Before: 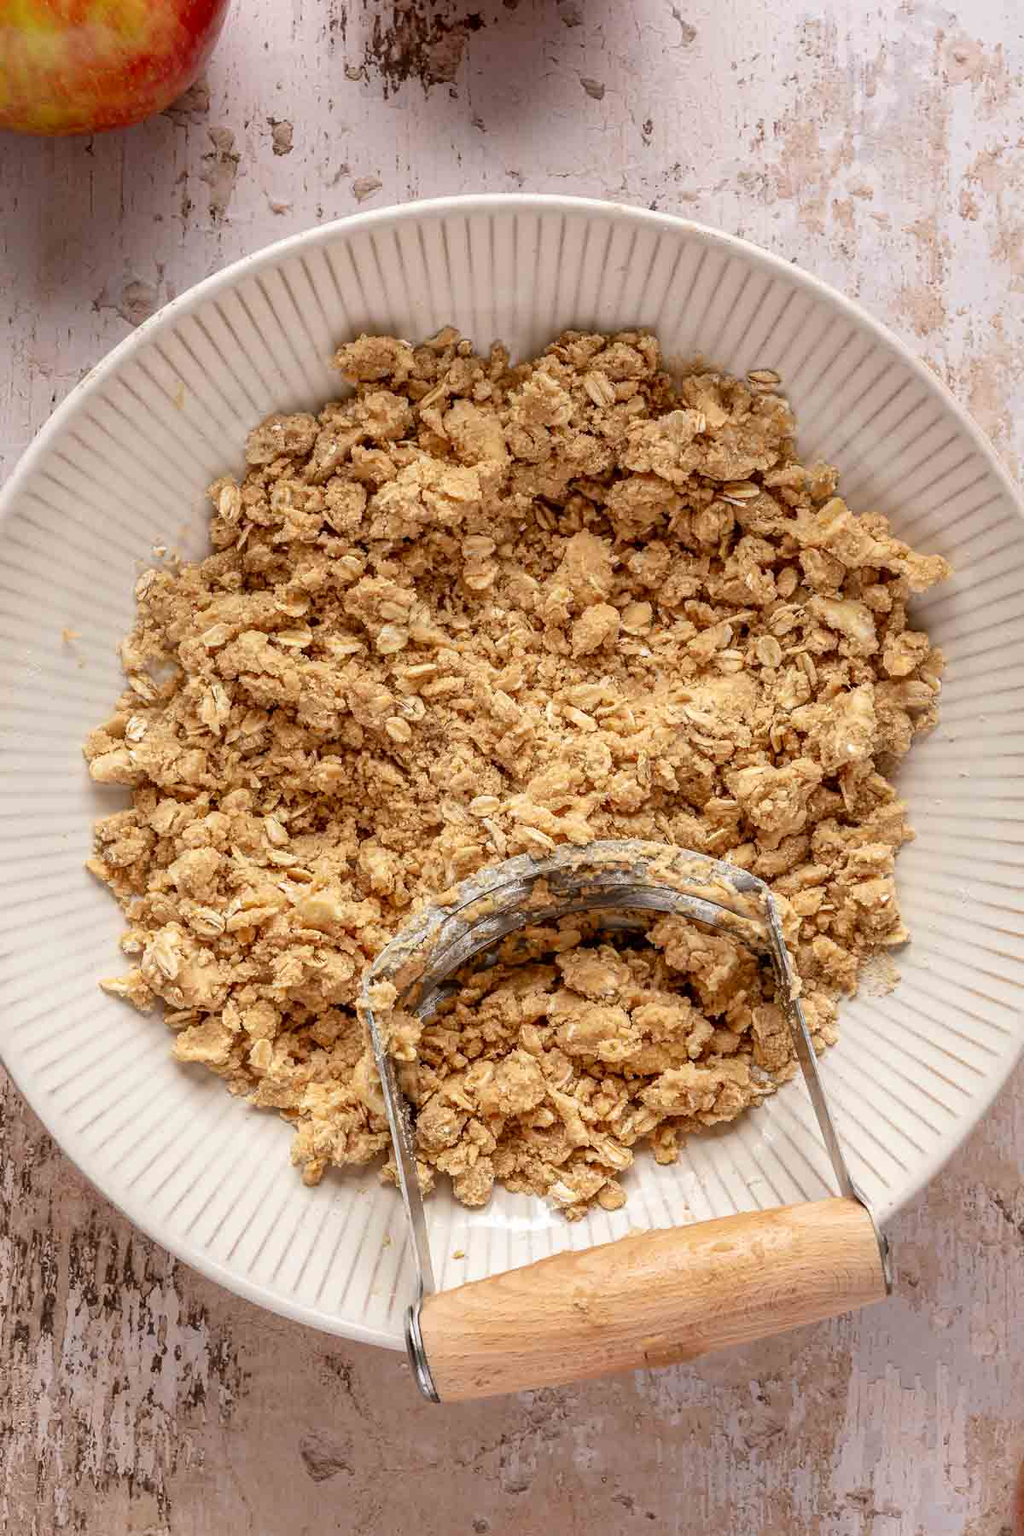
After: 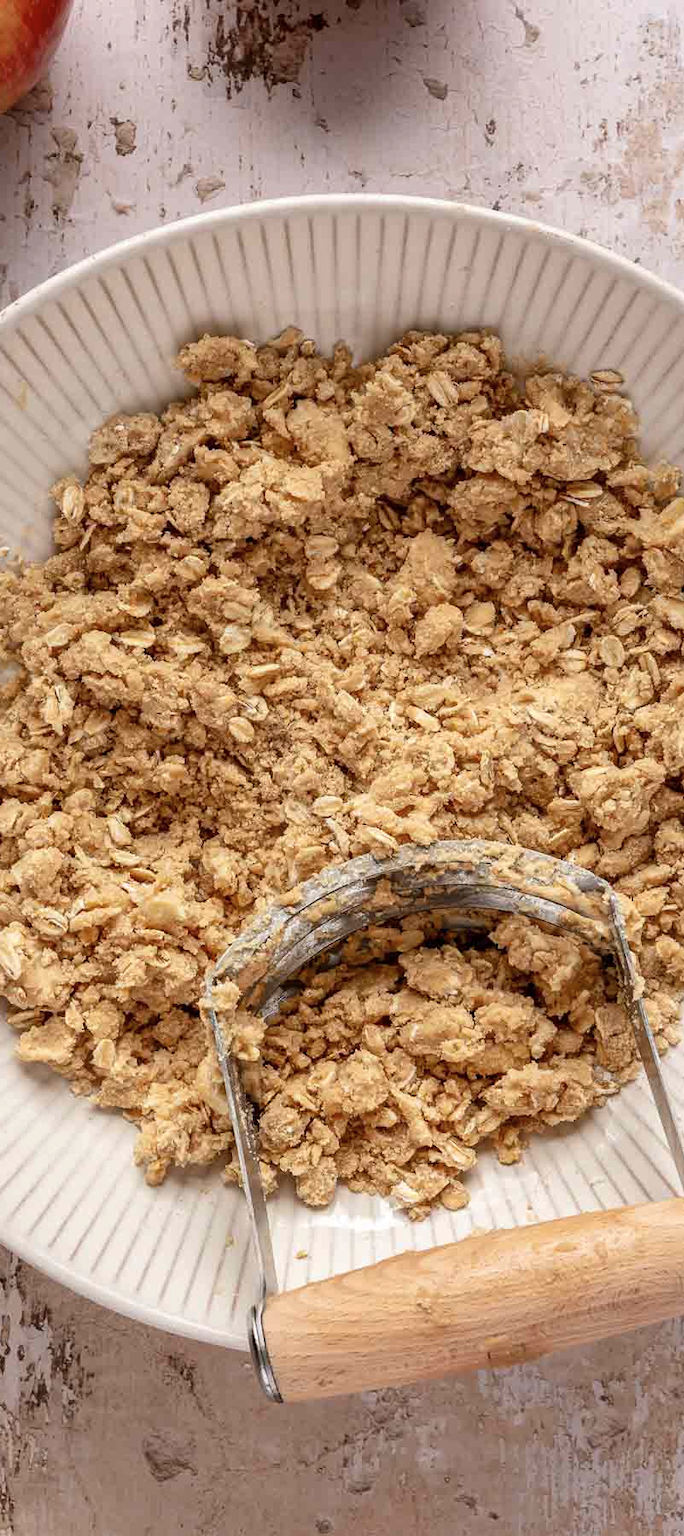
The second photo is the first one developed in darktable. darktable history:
contrast brightness saturation: saturation -0.098
crop: left 15.373%, right 17.774%
